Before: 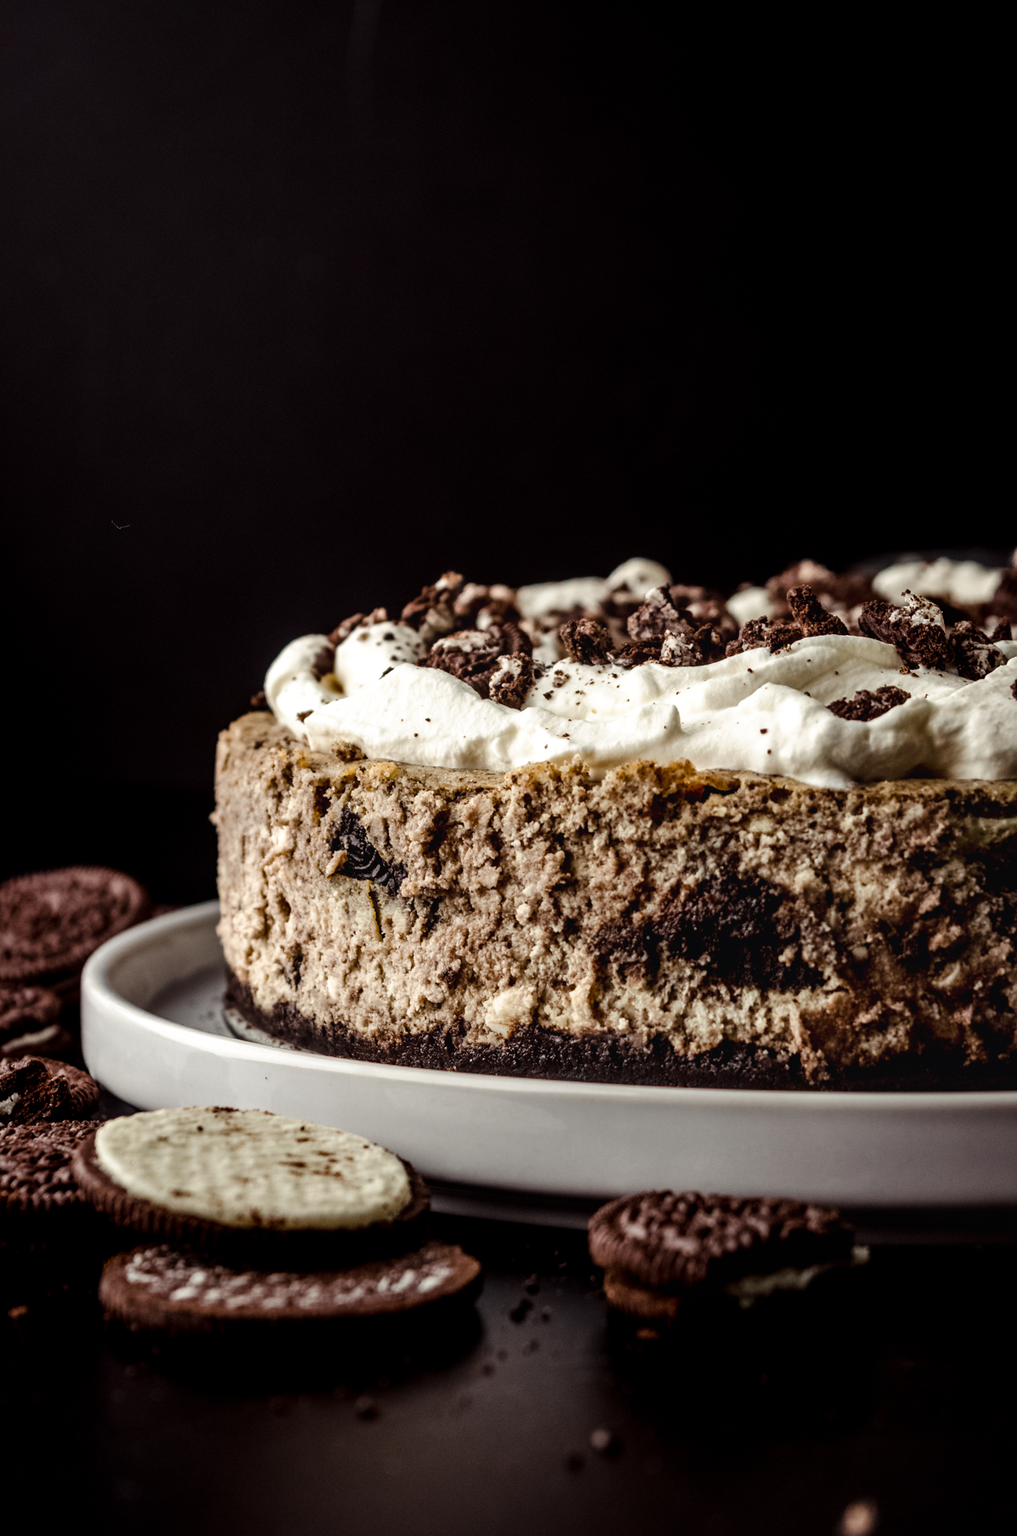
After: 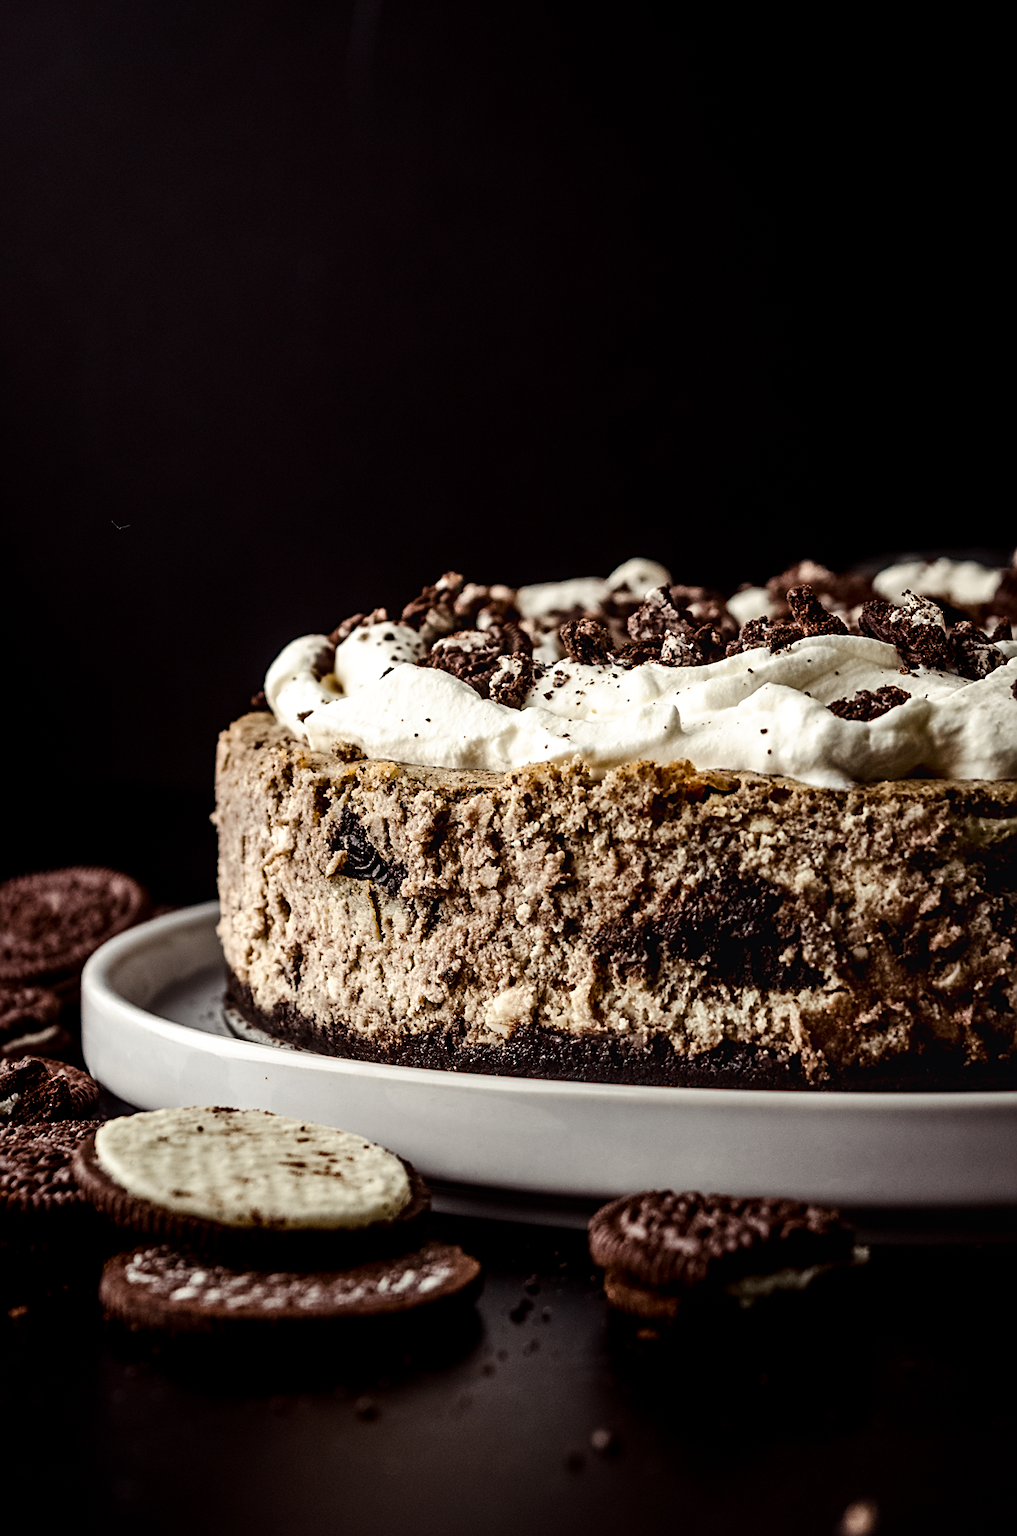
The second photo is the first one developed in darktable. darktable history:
exposure: compensate exposure bias true, compensate highlight preservation false
sharpen: on, module defaults
contrast brightness saturation: contrast 0.143
